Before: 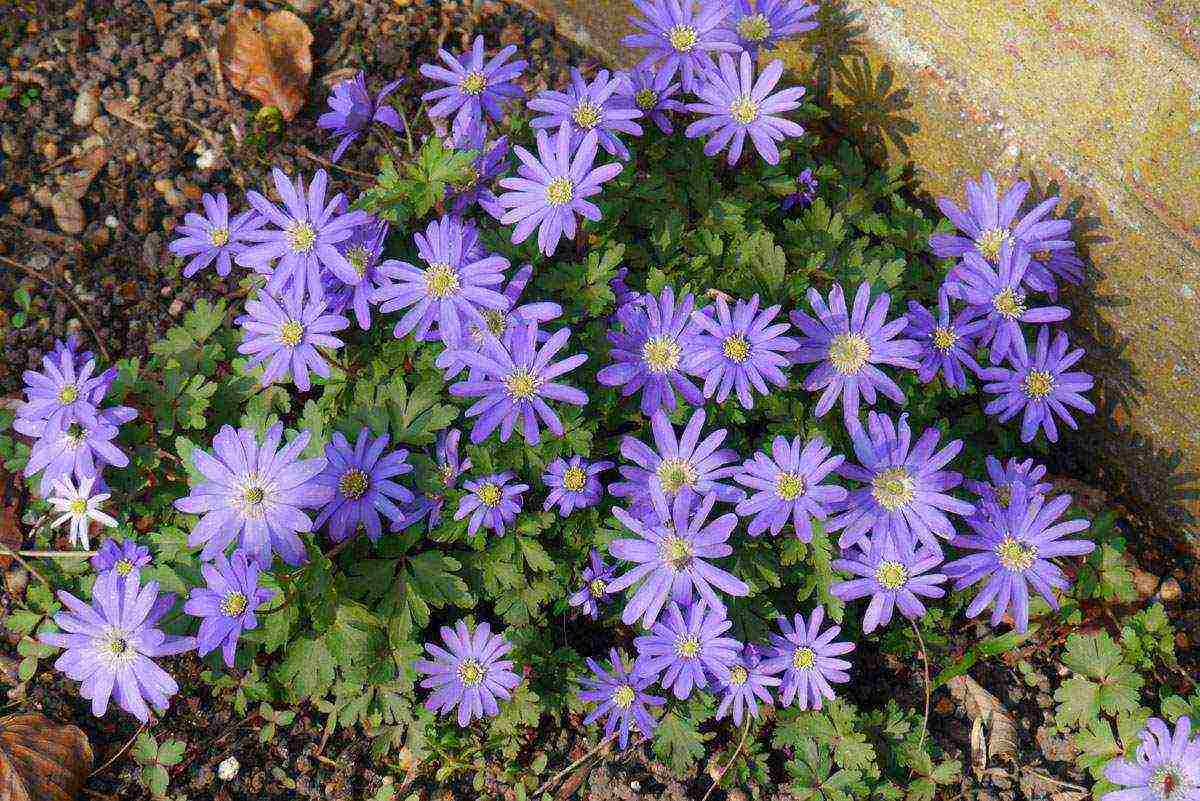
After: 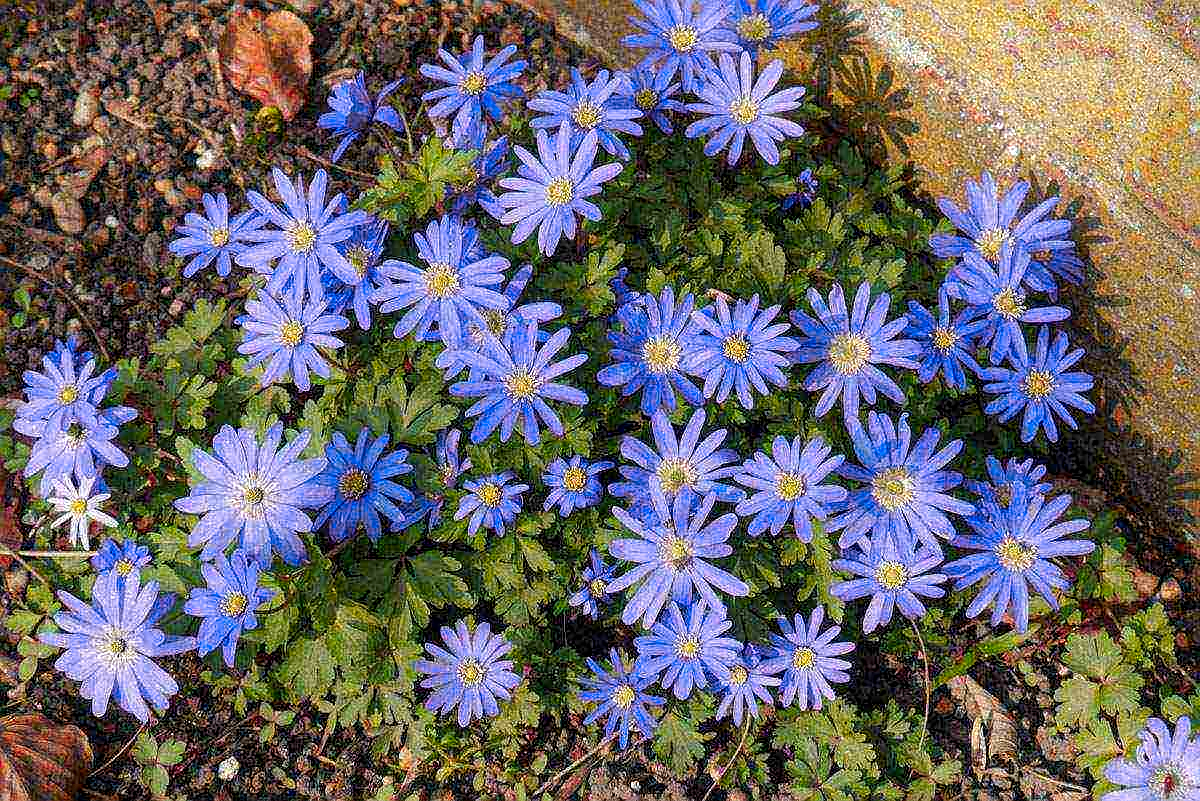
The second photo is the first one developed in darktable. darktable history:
color zones: curves: ch1 [(0.239, 0.552) (0.75, 0.5)]; ch2 [(0.25, 0.462) (0.749, 0.457)], mix 25.94%
local contrast: on, module defaults
sharpen: on, module defaults
